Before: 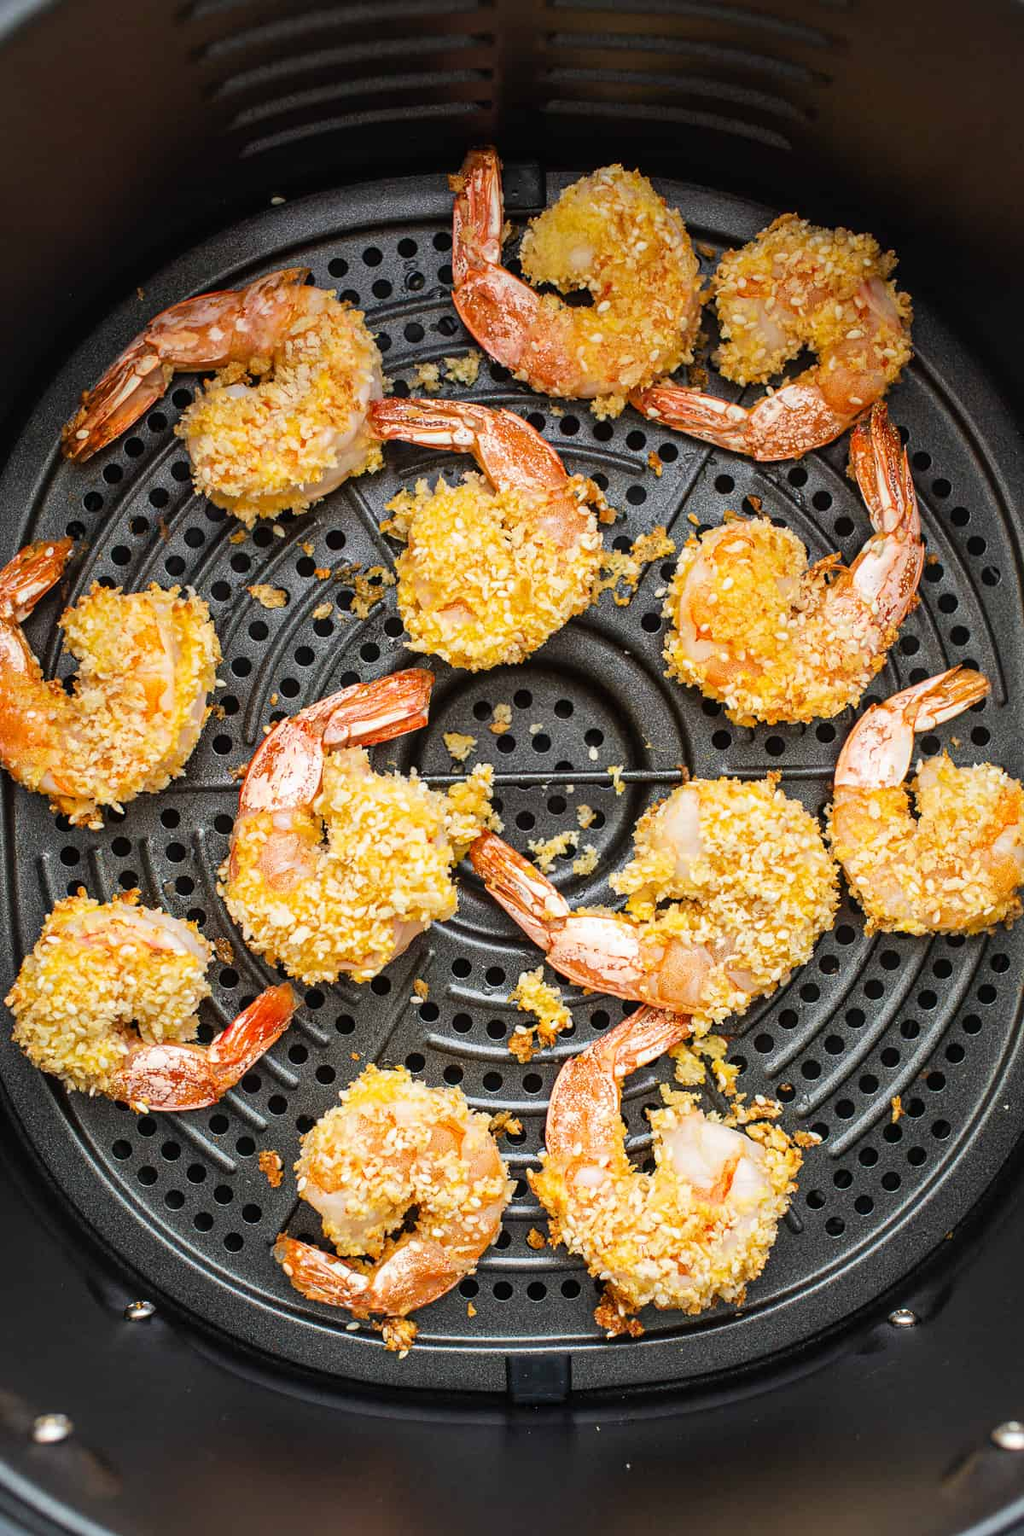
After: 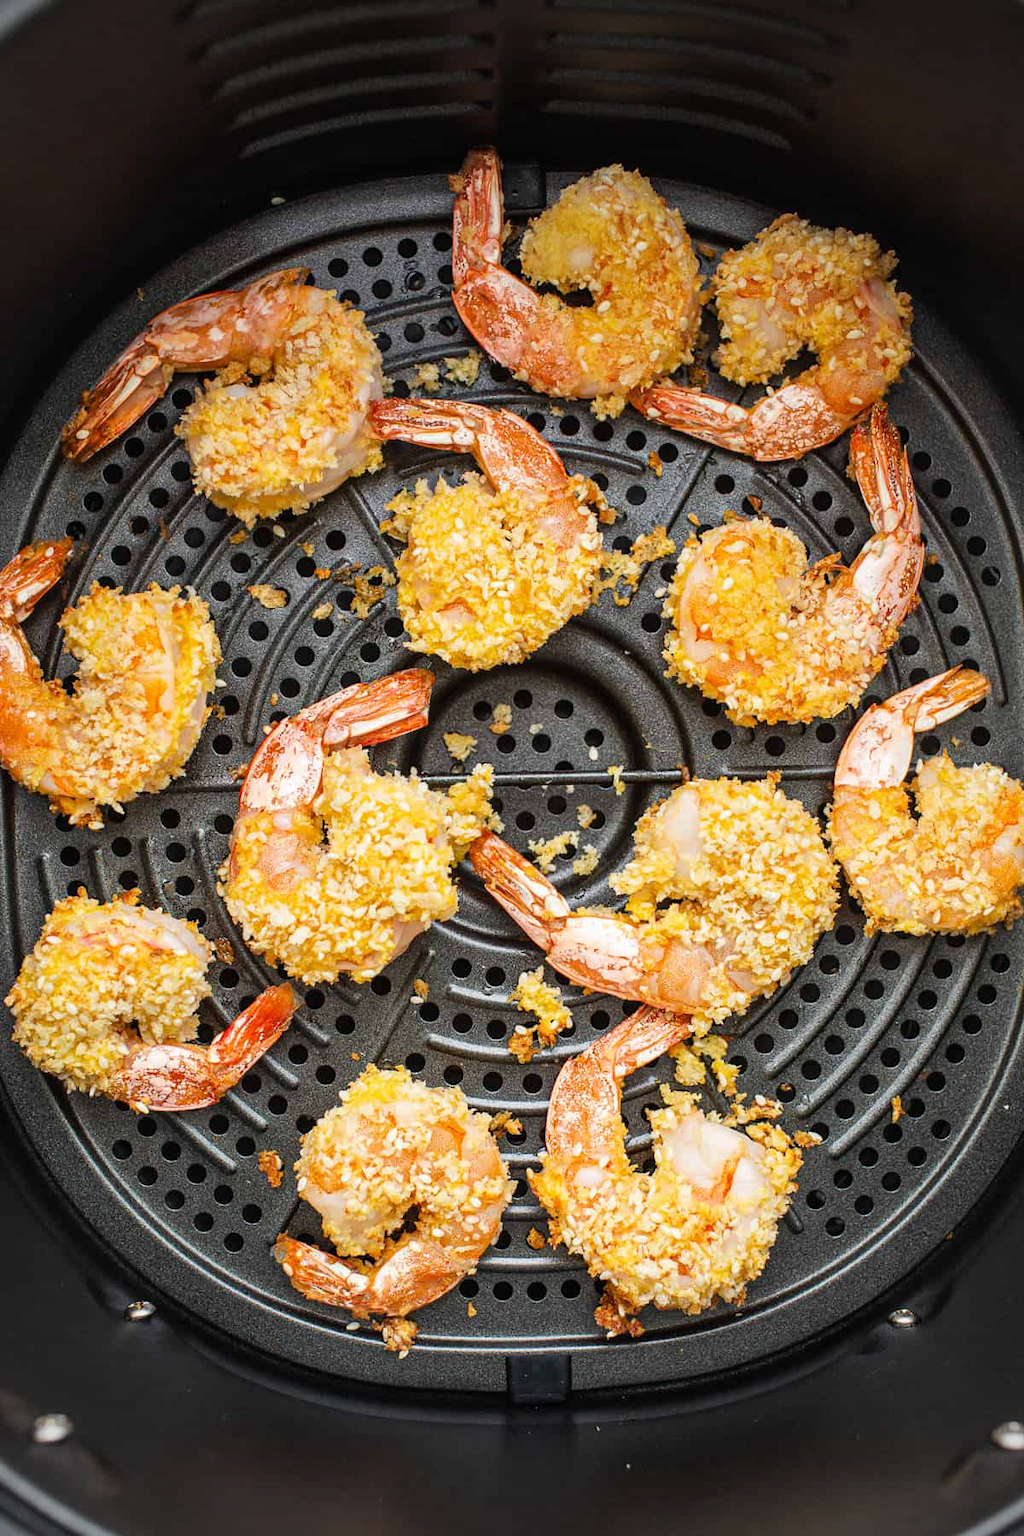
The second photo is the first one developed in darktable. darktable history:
vignetting: fall-off start 100.01%, brightness -0.345, width/height ratio 1.306
